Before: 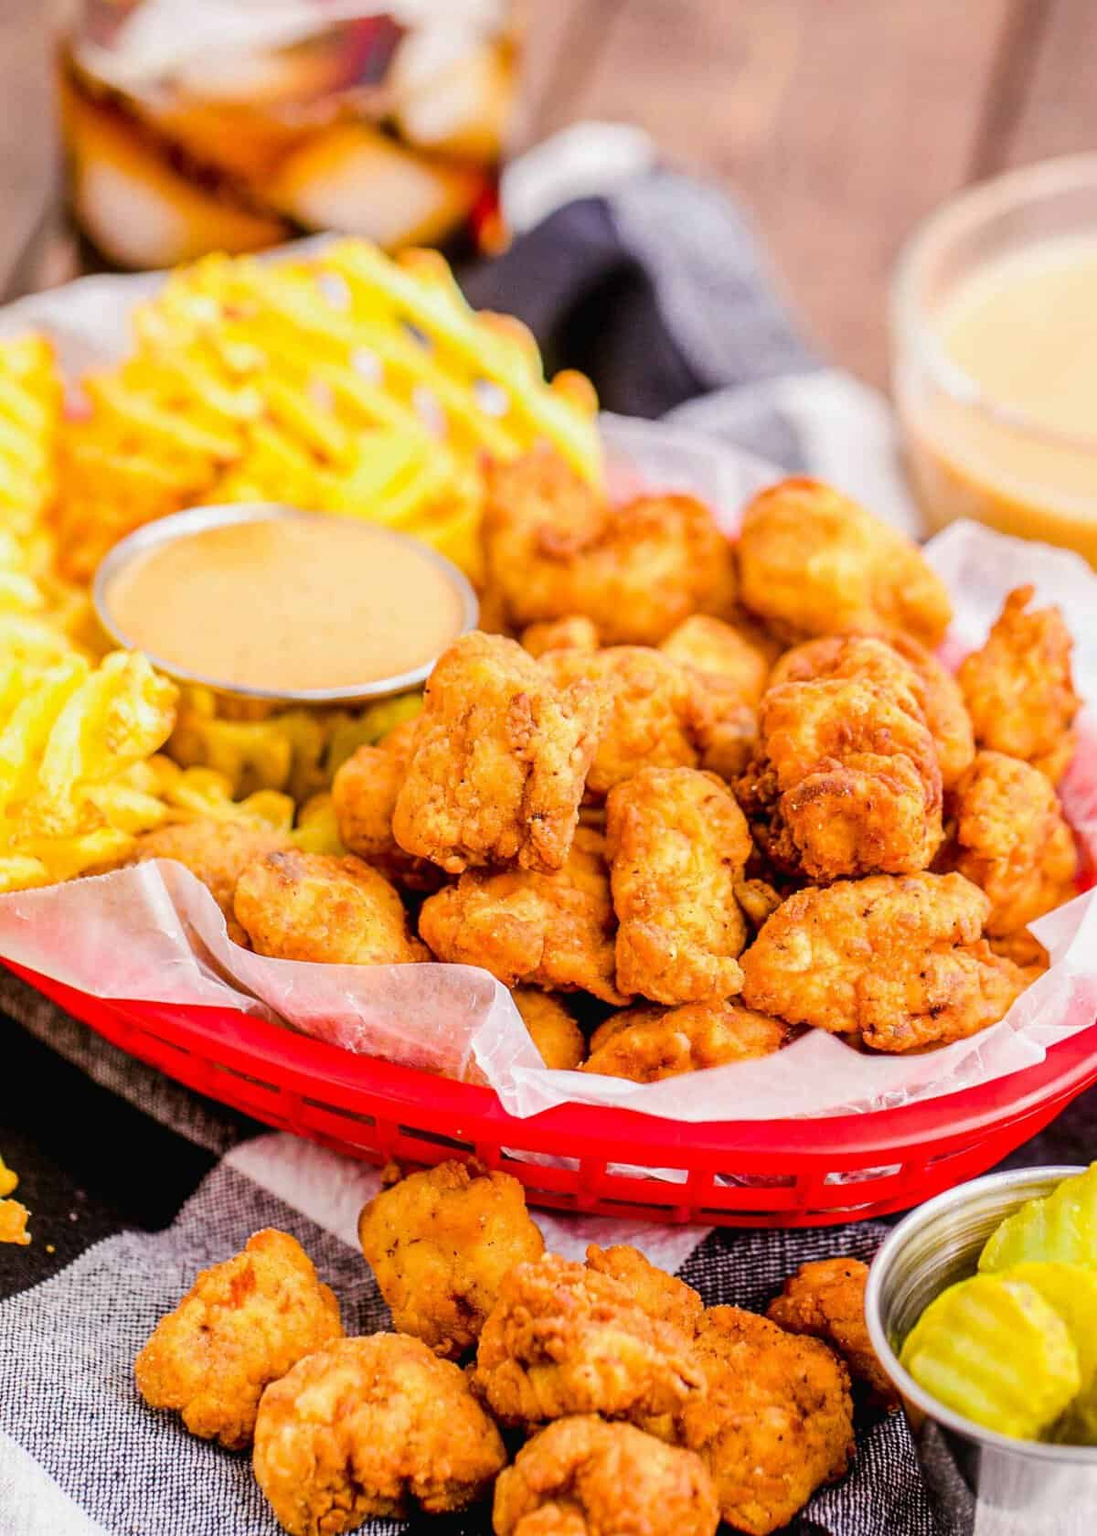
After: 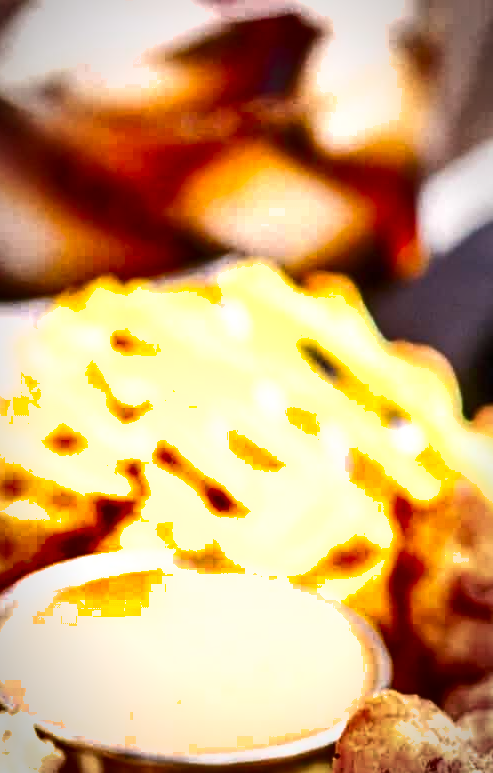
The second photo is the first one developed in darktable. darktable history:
shadows and highlights: shadows 24.32, highlights -77.68, soften with gaussian
exposure: exposure 0.609 EV, compensate exposure bias true, compensate highlight preservation false
vignetting: automatic ratio true
crop and rotate: left 10.977%, top 0.051%, right 47.899%, bottom 53.904%
